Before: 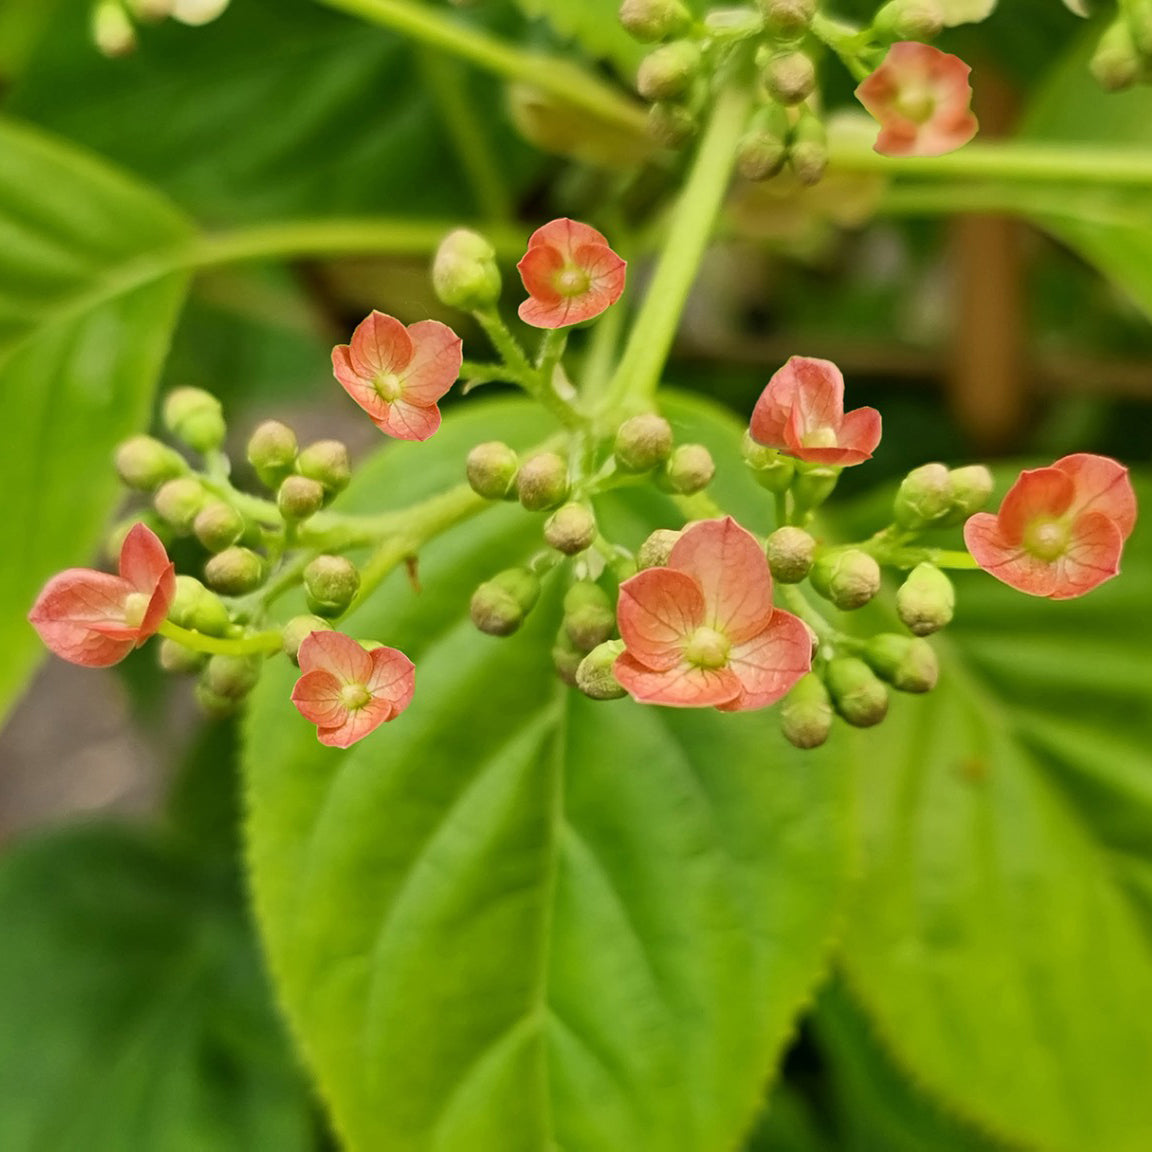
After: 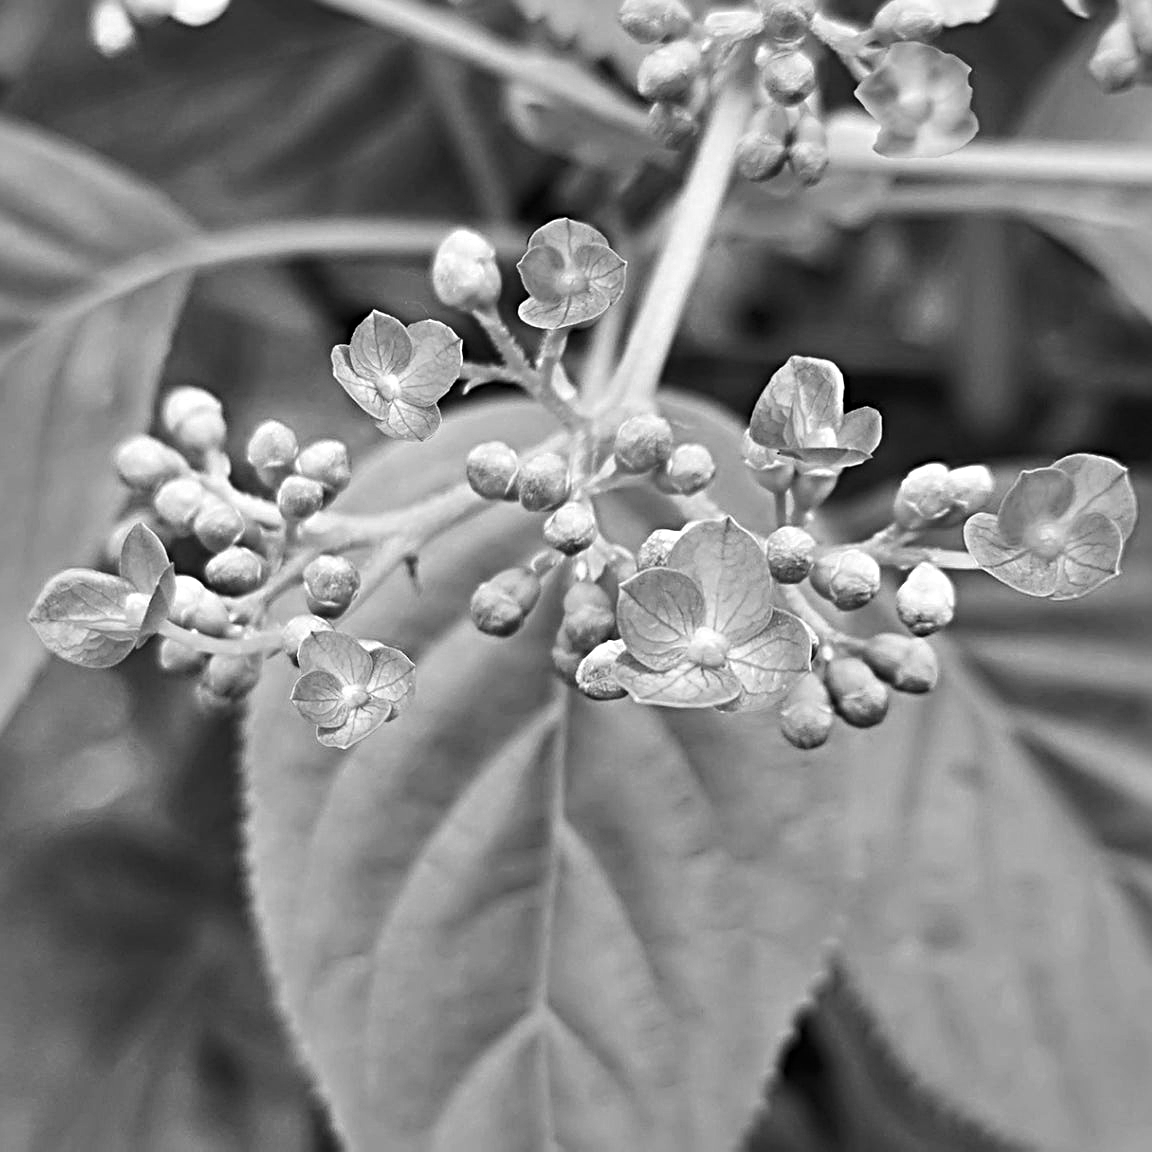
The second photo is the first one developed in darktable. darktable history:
sharpen: radius 4.883
monochrome: a -4.13, b 5.16, size 1
tone equalizer: -8 EV -0.75 EV, -7 EV -0.7 EV, -6 EV -0.6 EV, -5 EV -0.4 EV, -3 EV 0.4 EV, -2 EV 0.6 EV, -1 EV 0.7 EV, +0 EV 0.75 EV, edges refinement/feathering 500, mask exposure compensation -1.57 EV, preserve details no
